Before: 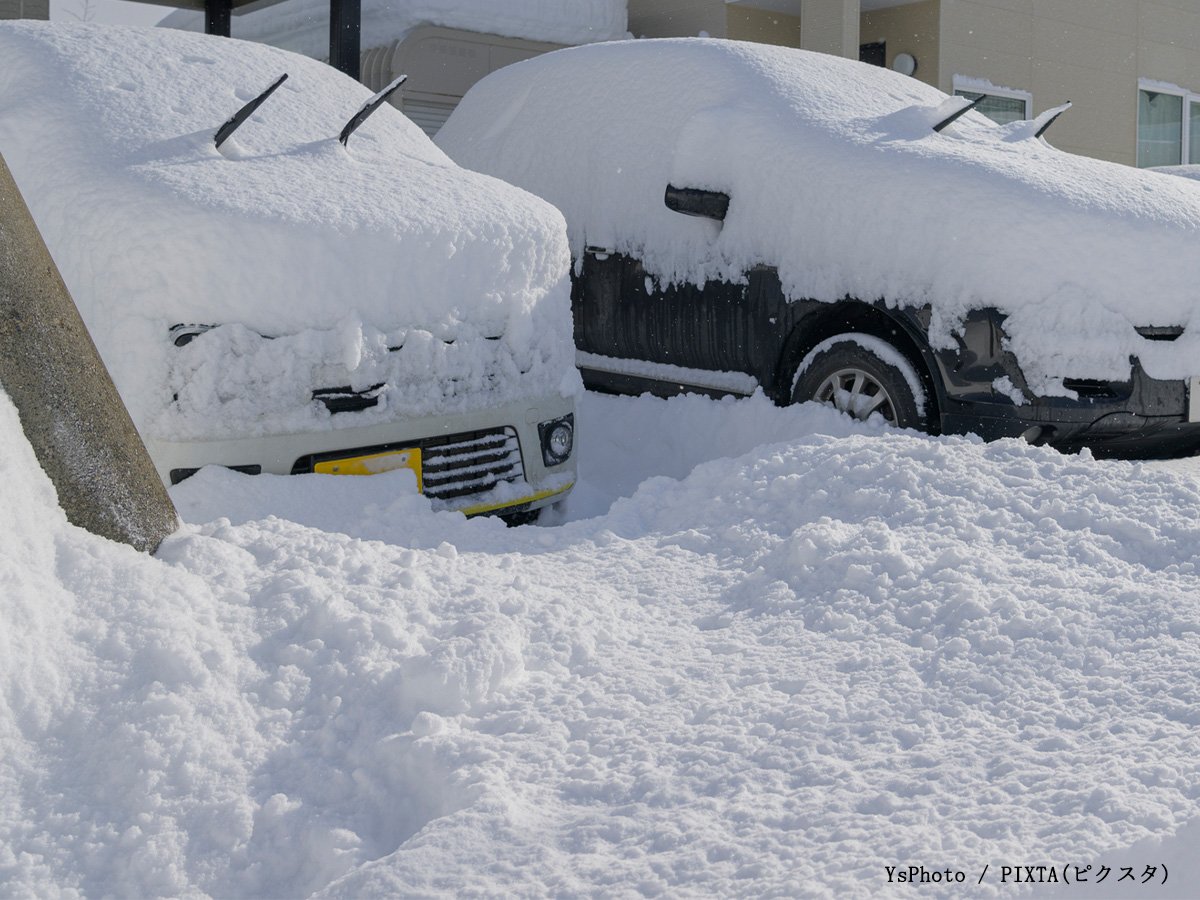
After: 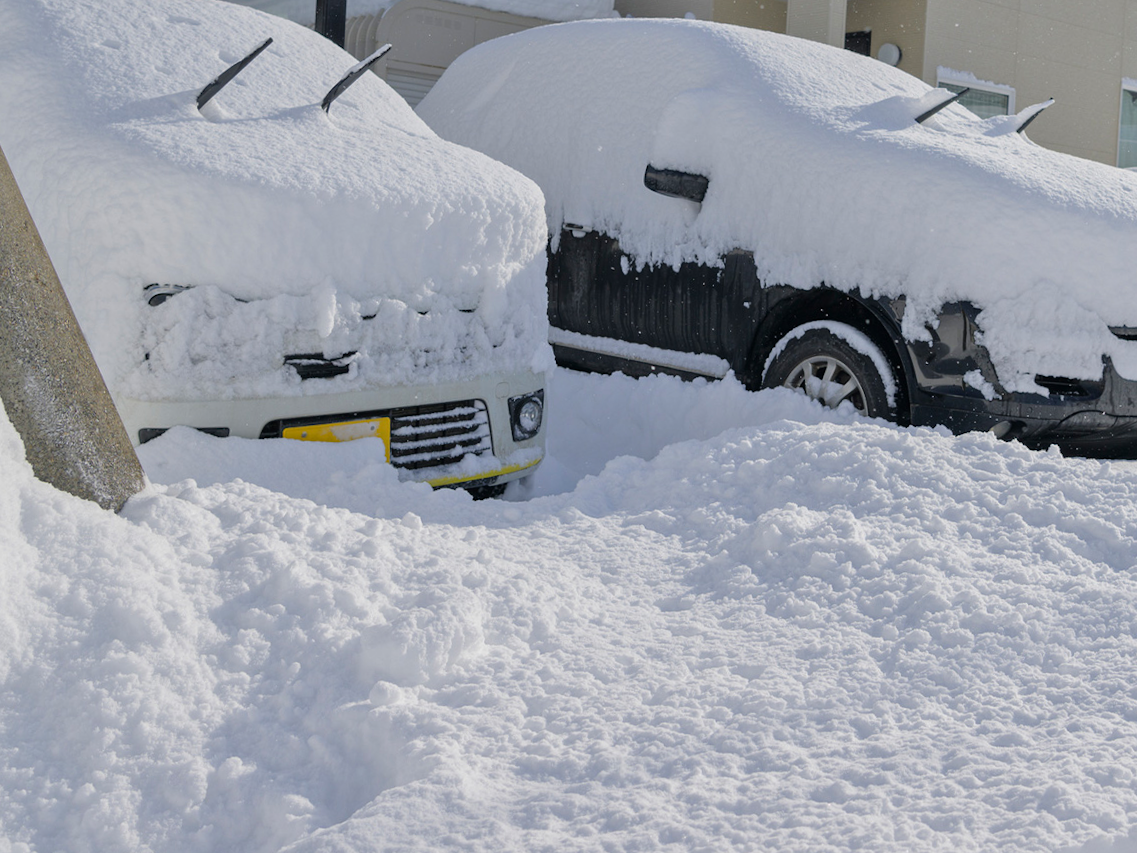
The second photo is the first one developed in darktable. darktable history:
crop and rotate: angle -2.38°
tone equalizer: -8 EV 0.001 EV, -7 EV -0.004 EV, -6 EV 0.009 EV, -5 EV 0.032 EV, -4 EV 0.276 EV, -3 EV 0.644 EV, -2 EV 0.584 EV, -1 EV 0.187 EV, +0 EV 0.024 EV
